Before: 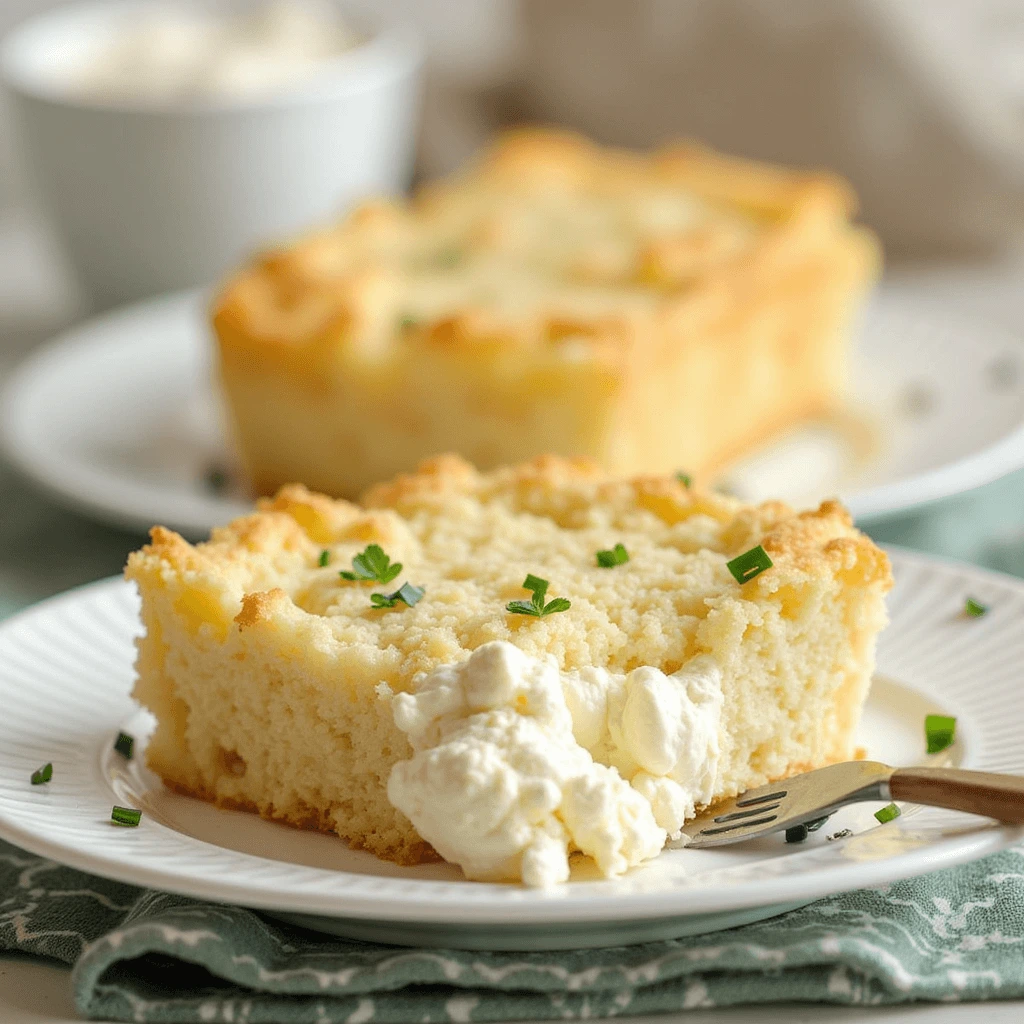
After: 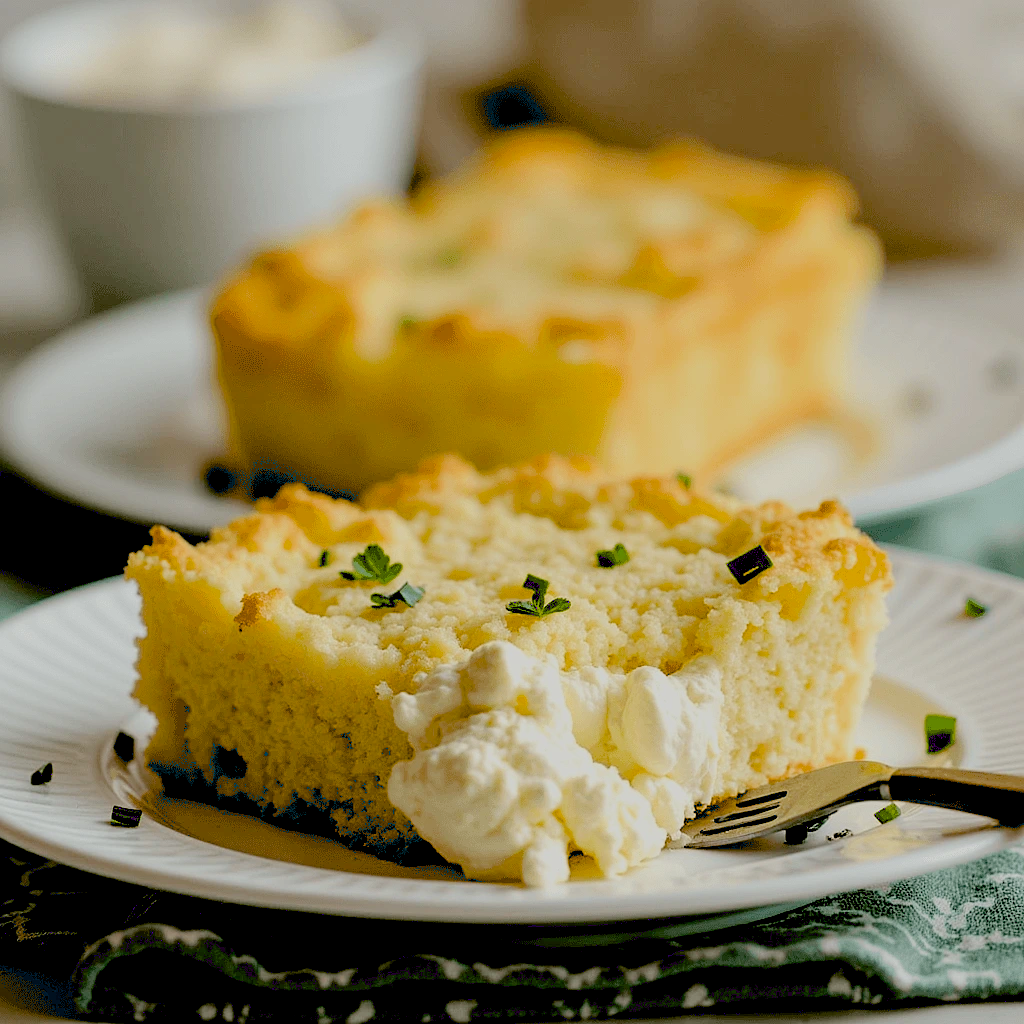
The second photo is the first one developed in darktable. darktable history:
exposure: black level correction 0.1, exposure -0.094 EV, compensate exposure bias true, compensate highlight preservation false
sharpen: amount 0.203
filmic rgb: black relative exposure -7.65 EV, white relative exposure 4.56 EV, threshold 3.01 EV, hardness 3.61, color science v6 (2022), enable highlight reconstruction true
